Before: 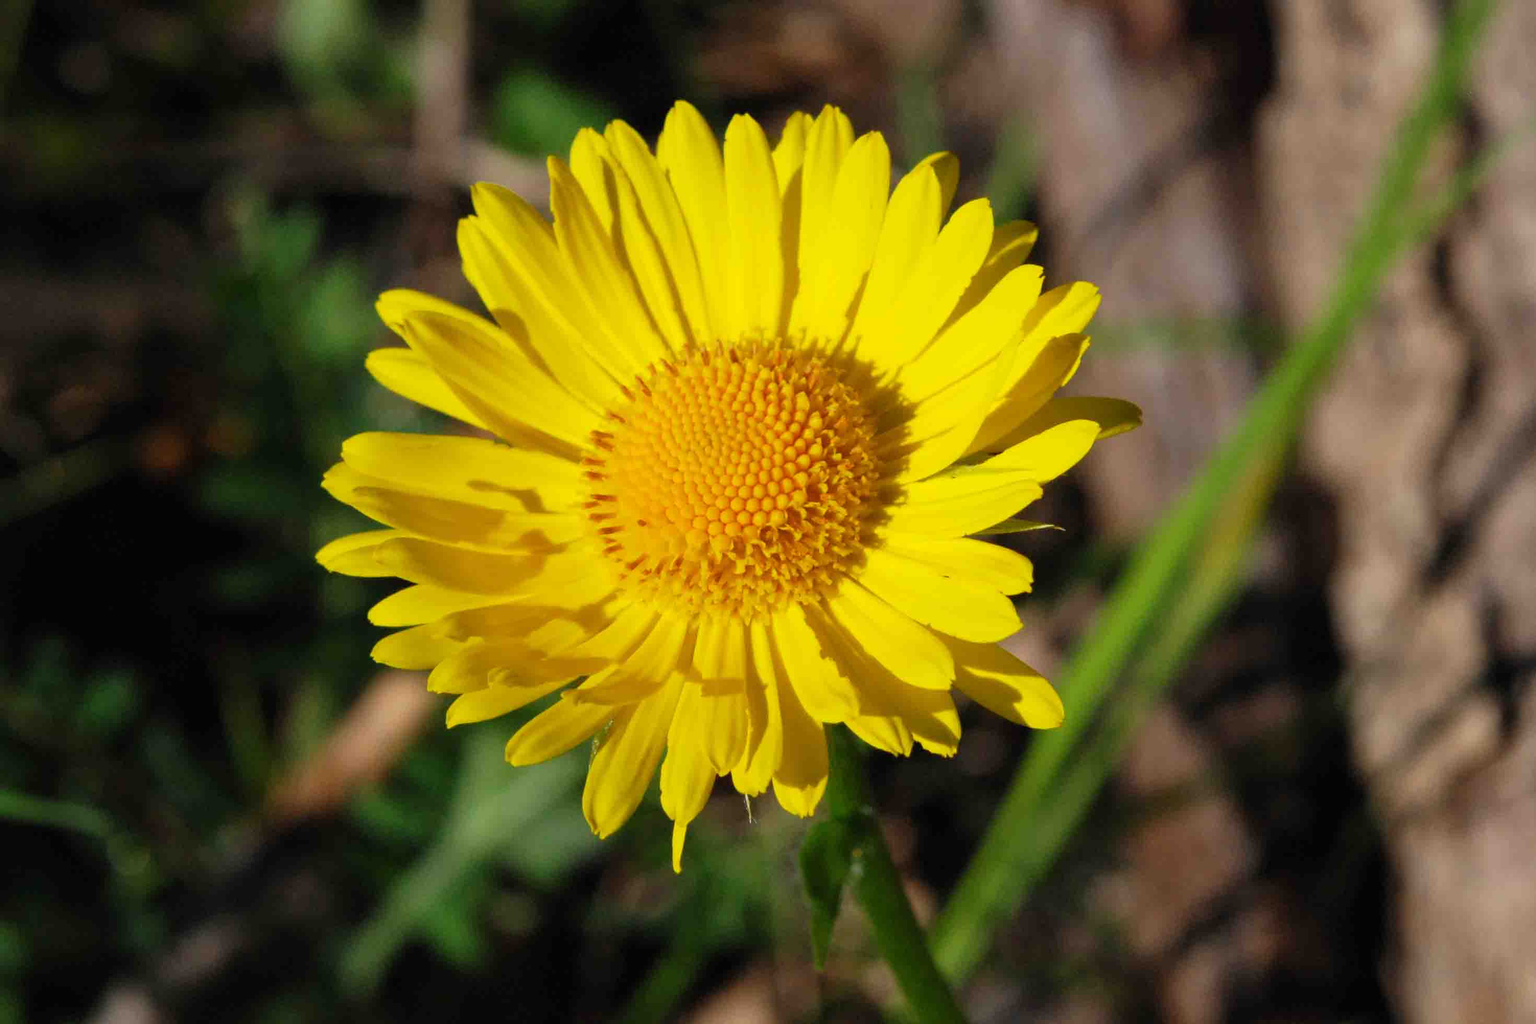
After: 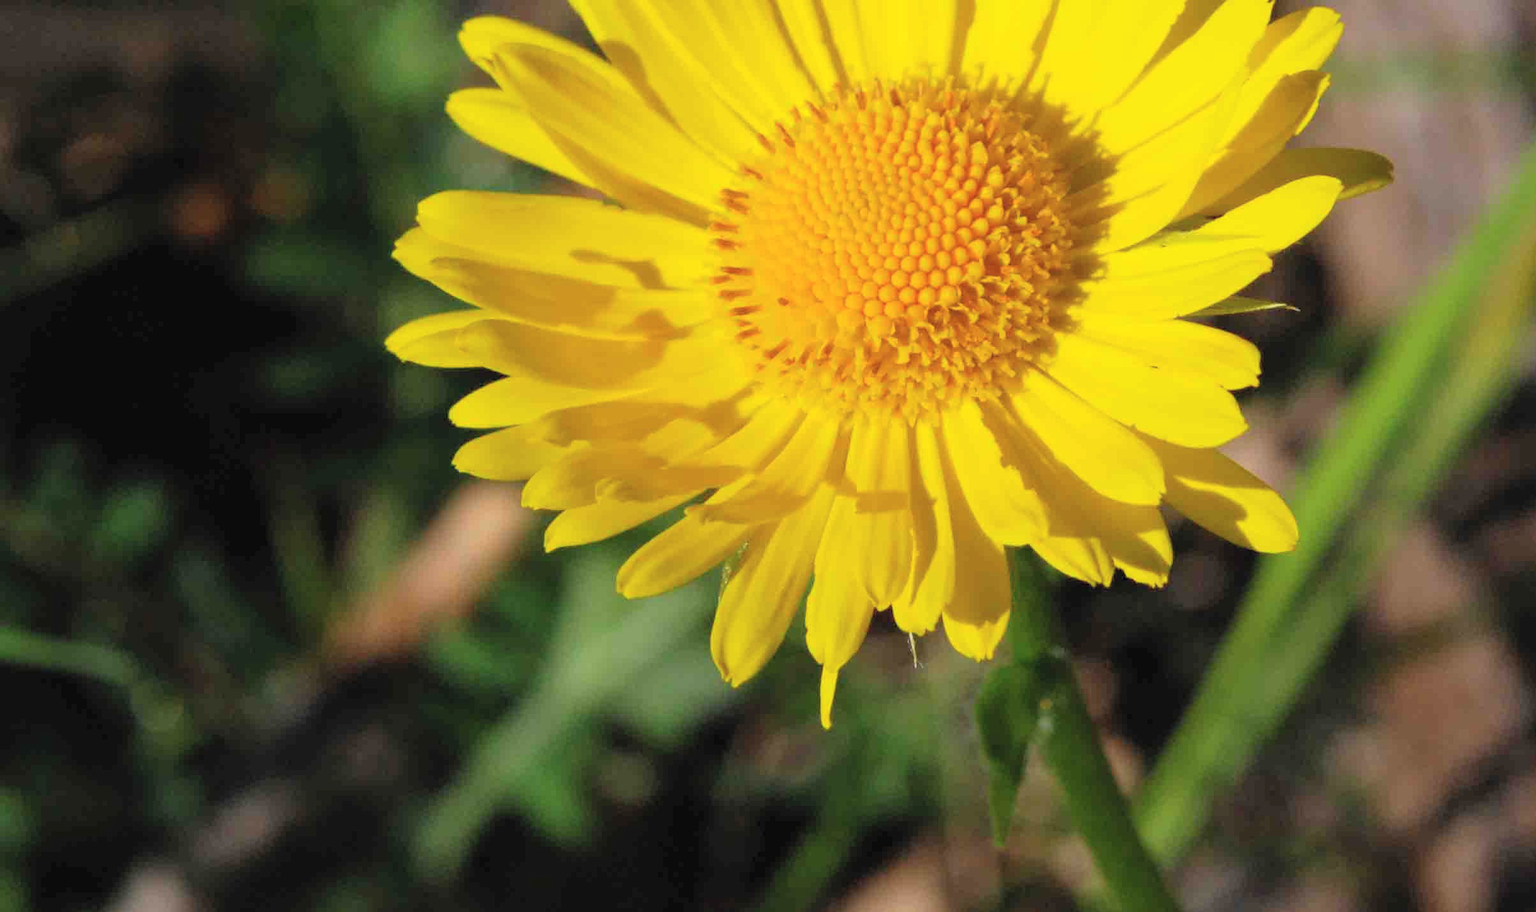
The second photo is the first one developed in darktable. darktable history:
crop: top 26.978%, right 18.014%
contrast brightness saturation: brightness 0.141
